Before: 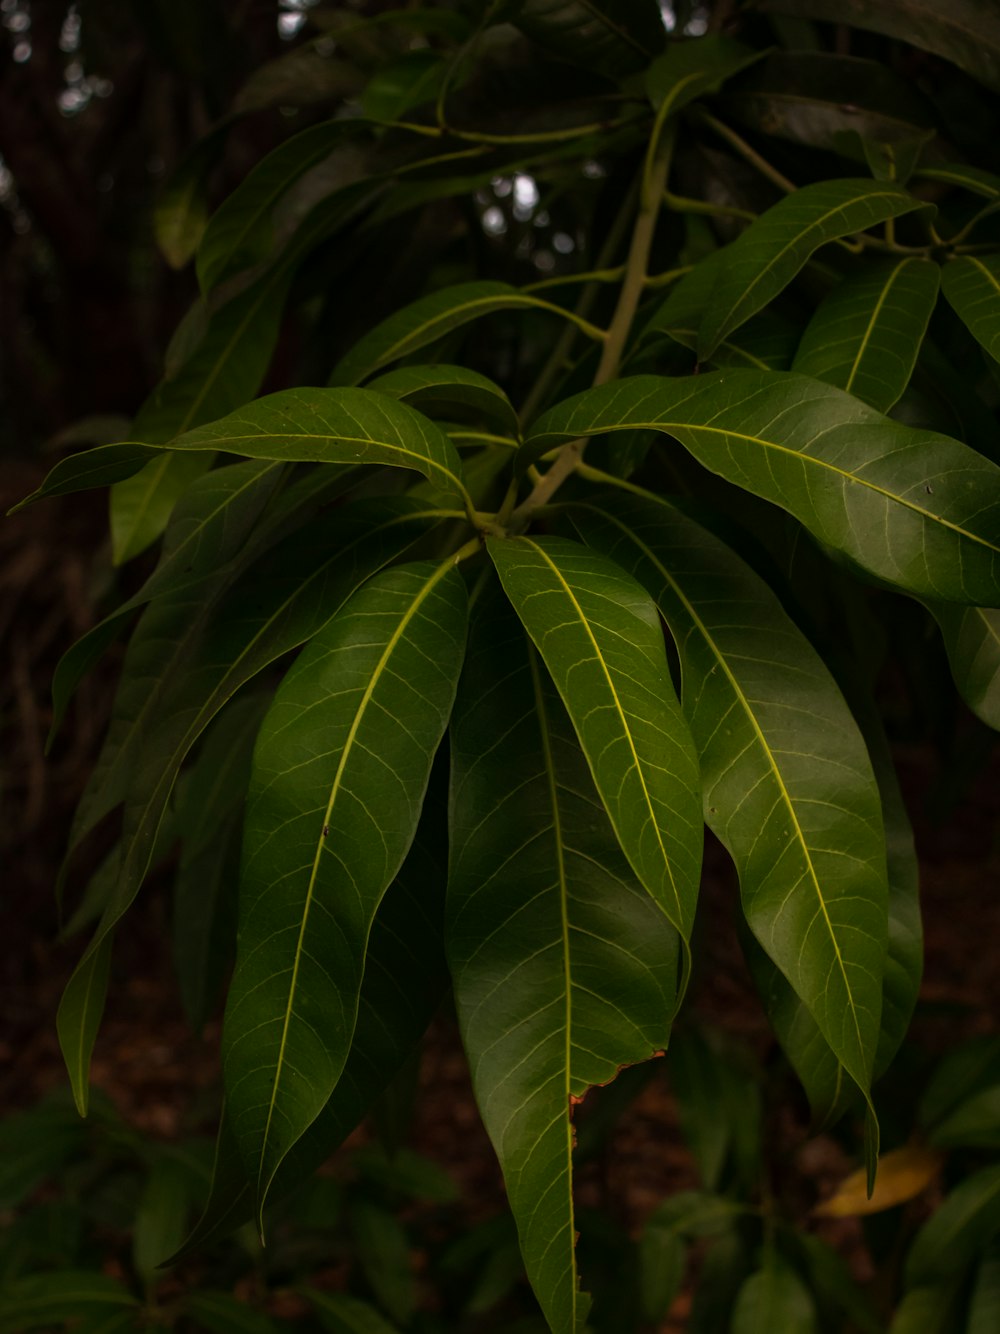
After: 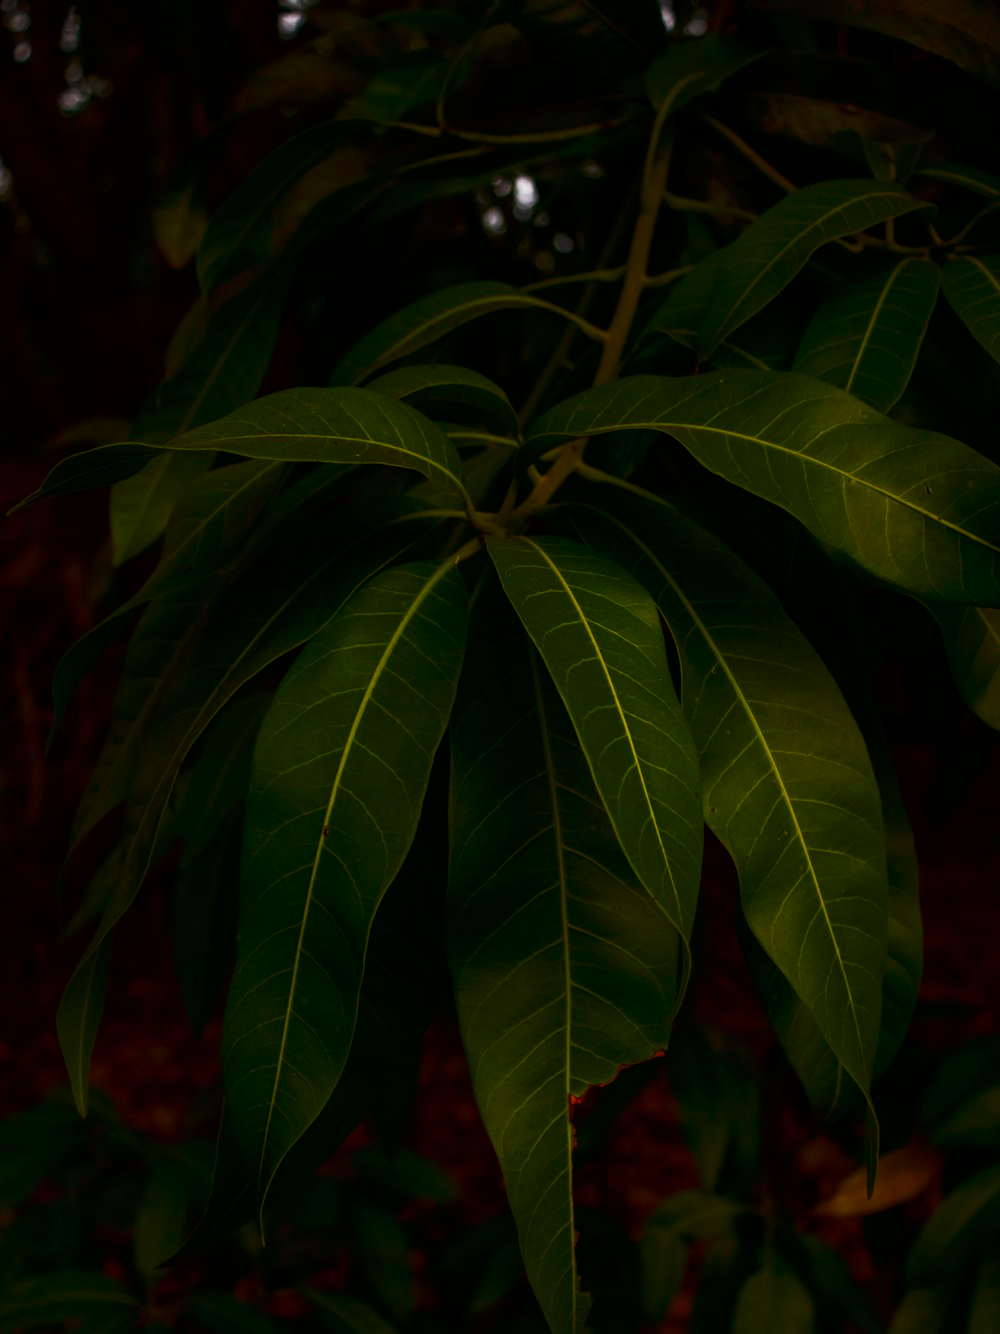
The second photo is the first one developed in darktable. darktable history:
contrast brightness saturation: brightness -0.25, saturation 0.2
tone equalizer: on, module defaults
